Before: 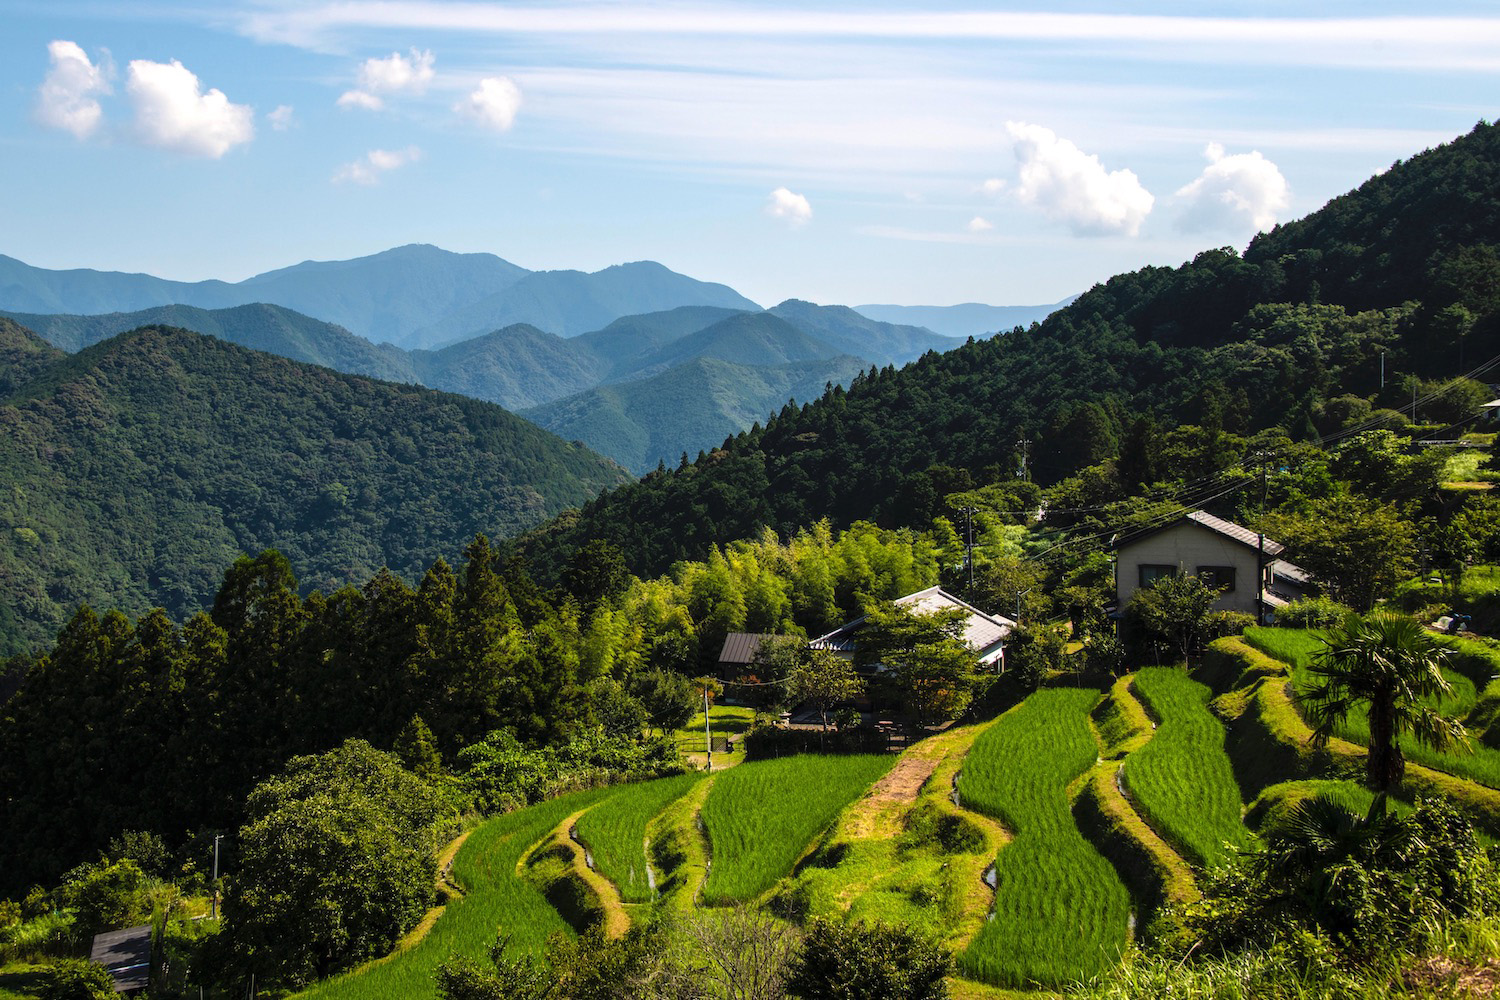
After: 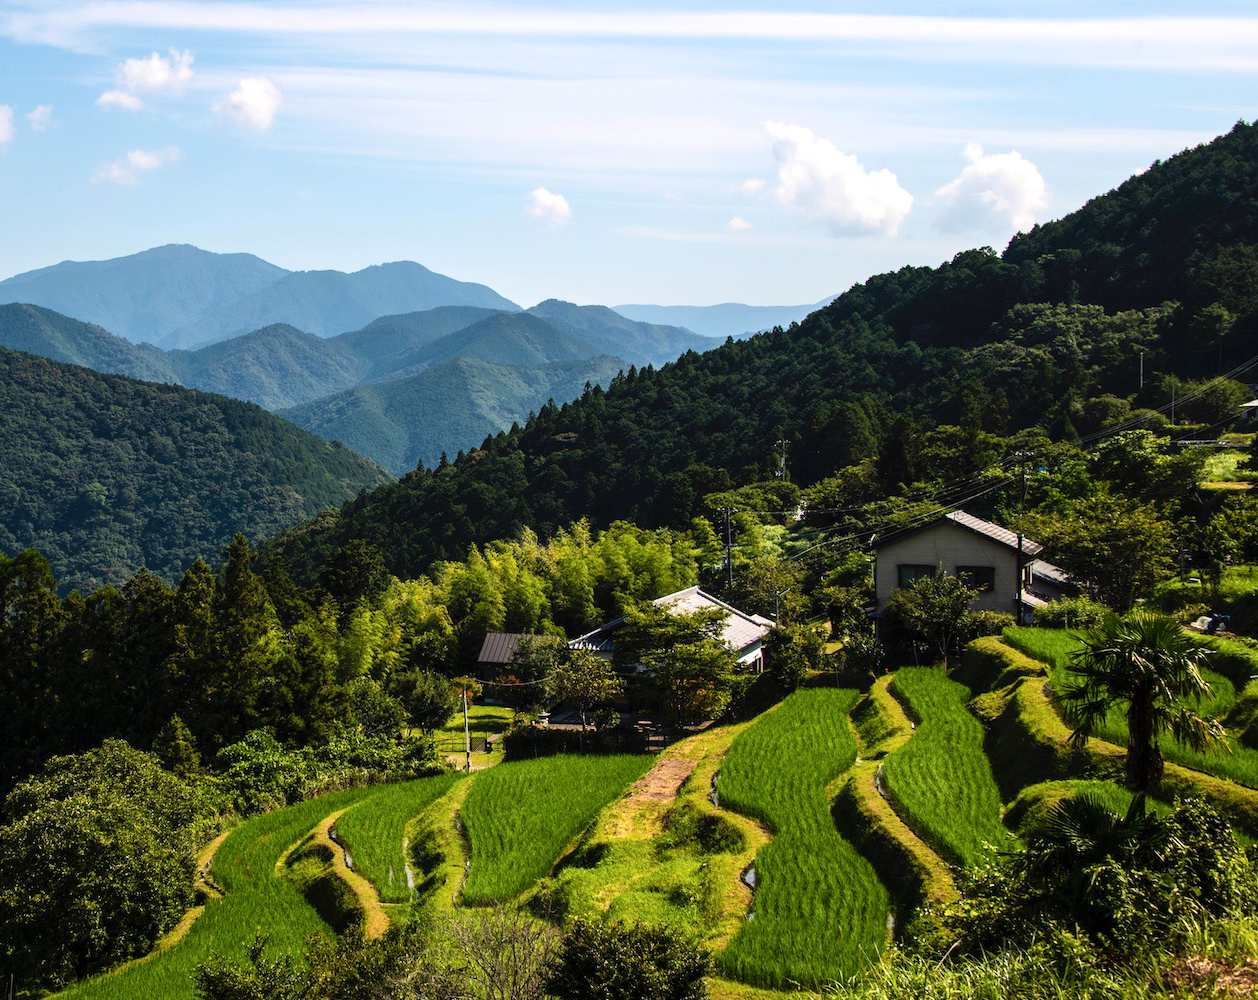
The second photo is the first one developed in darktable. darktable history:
contrast brightness saturation: contrast 0.142
crop: left 16.084%
